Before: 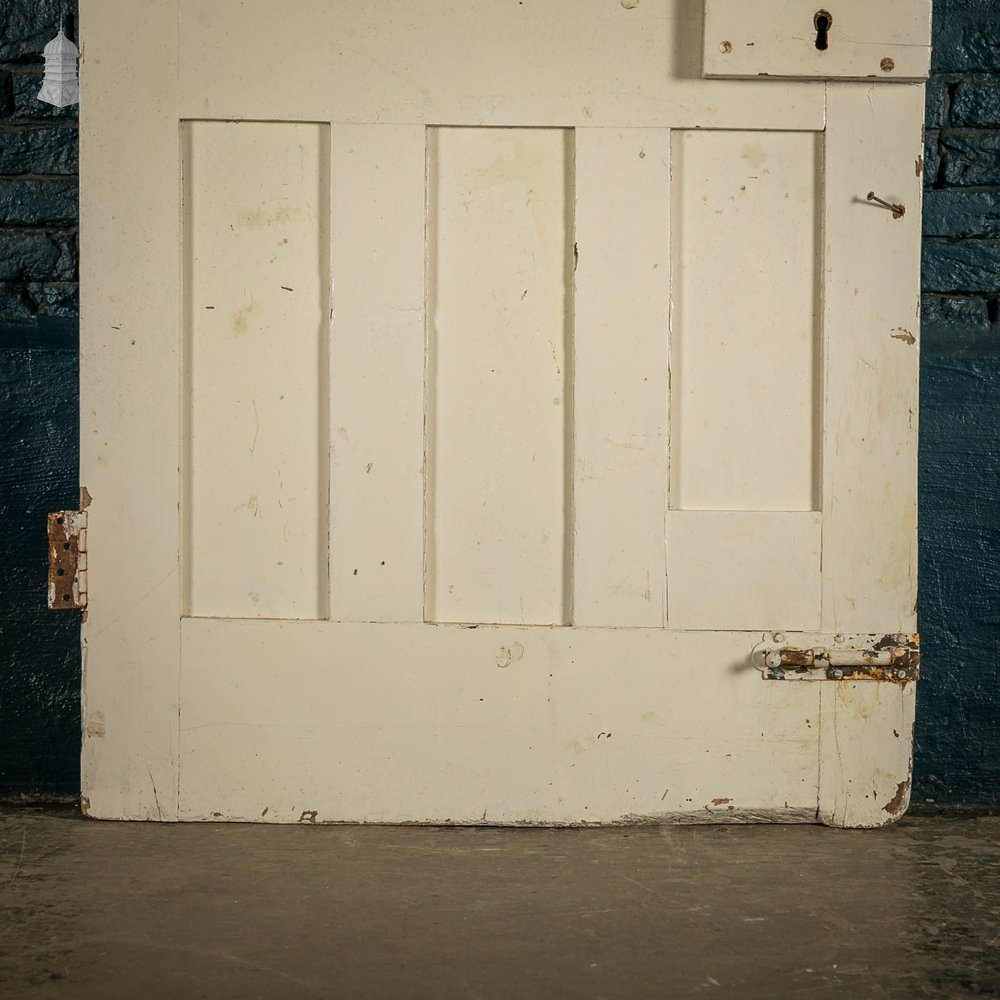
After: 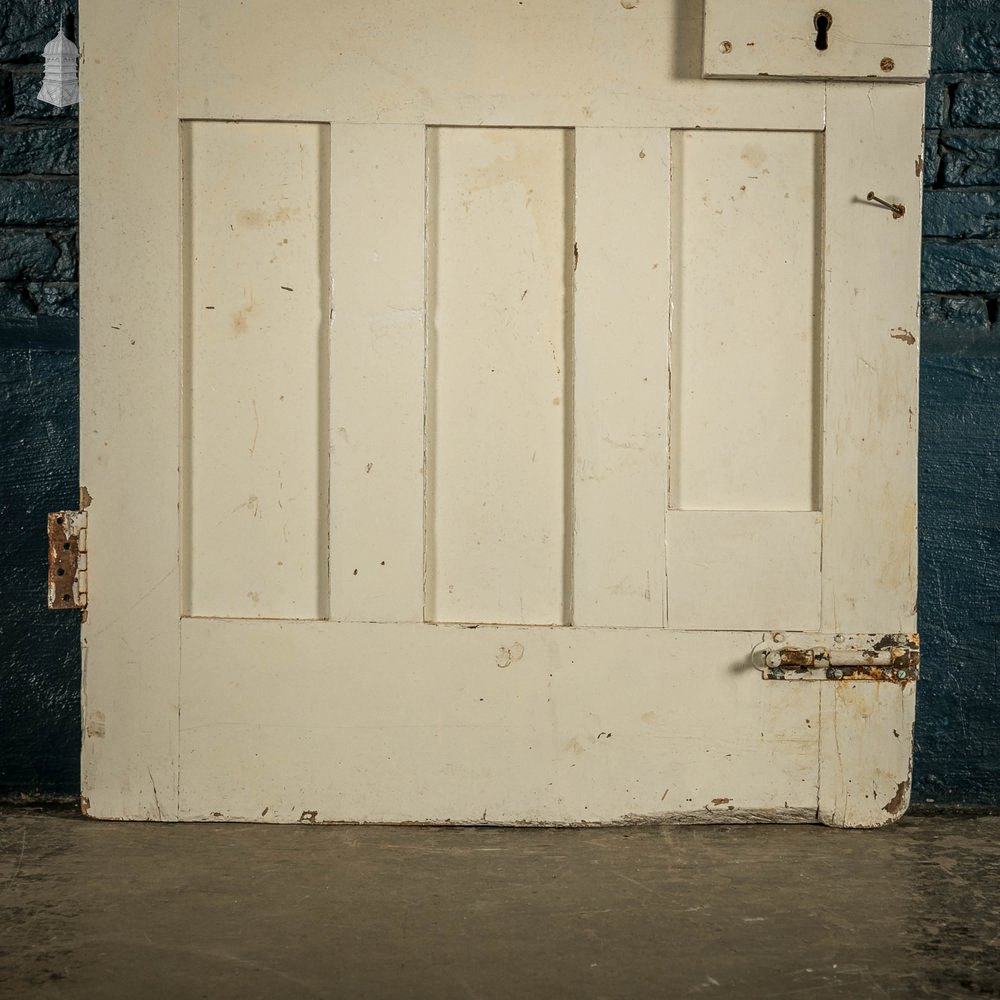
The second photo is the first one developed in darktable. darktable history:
local contrast: on, module defaults
grain: coarseness 0.09 ISO, strength 10%
